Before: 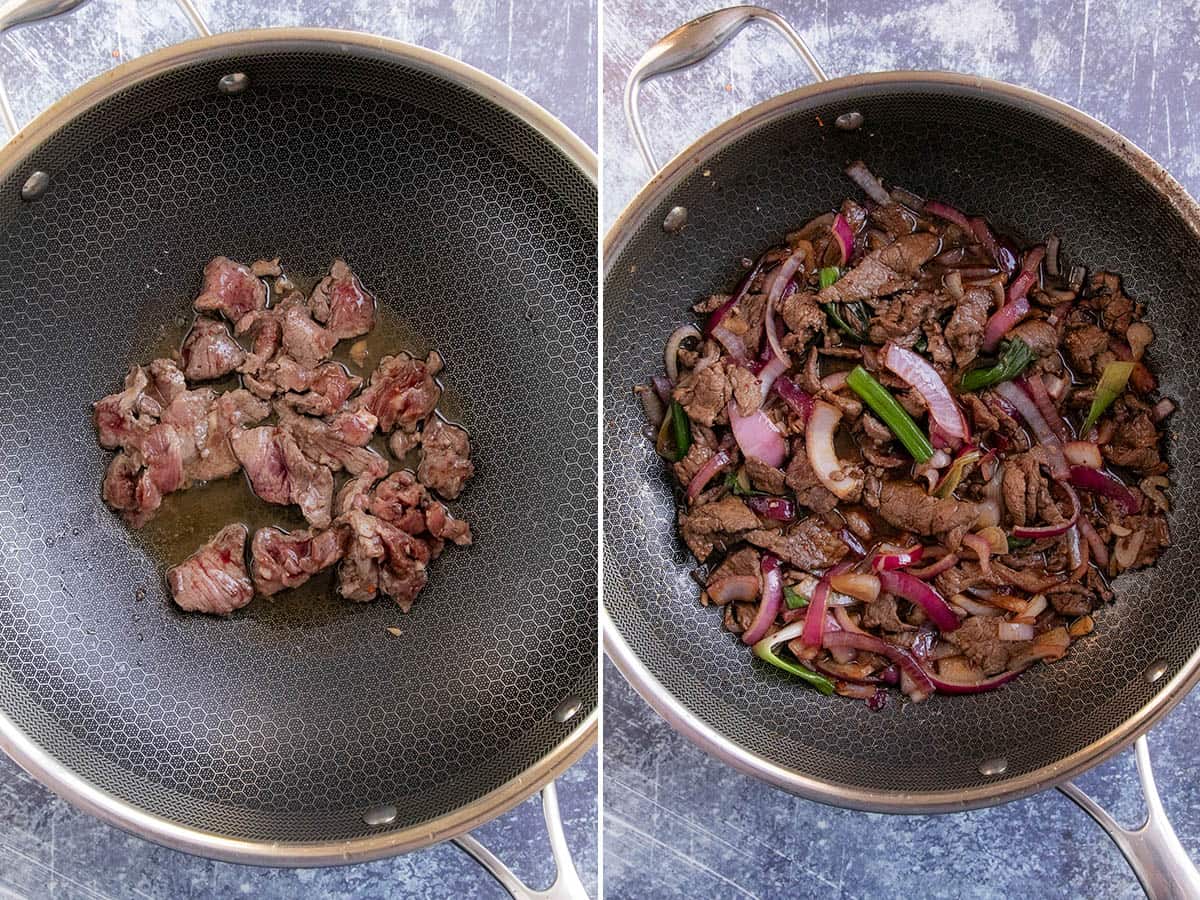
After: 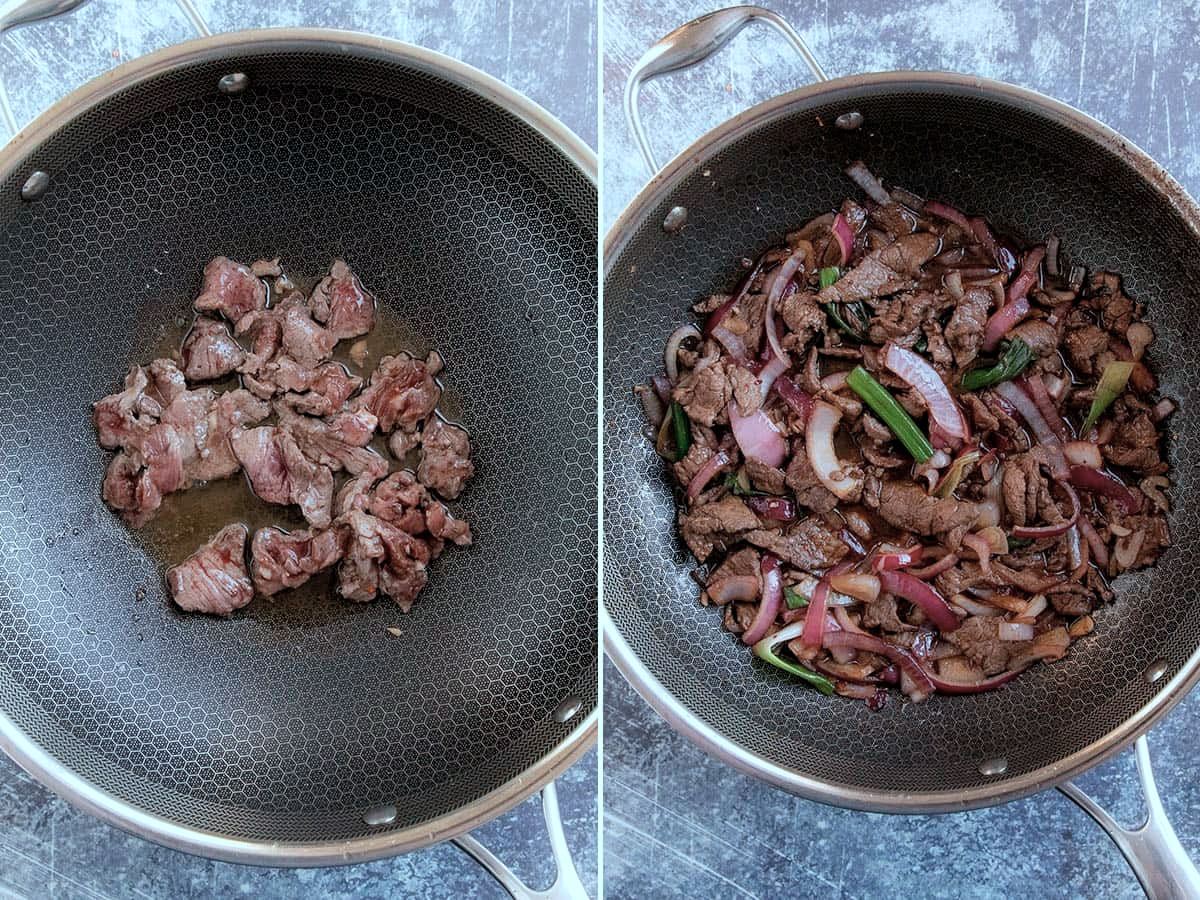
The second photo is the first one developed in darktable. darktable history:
color correction: highlights a* -12.26, highlights b* -17.57, saturation 0.704
